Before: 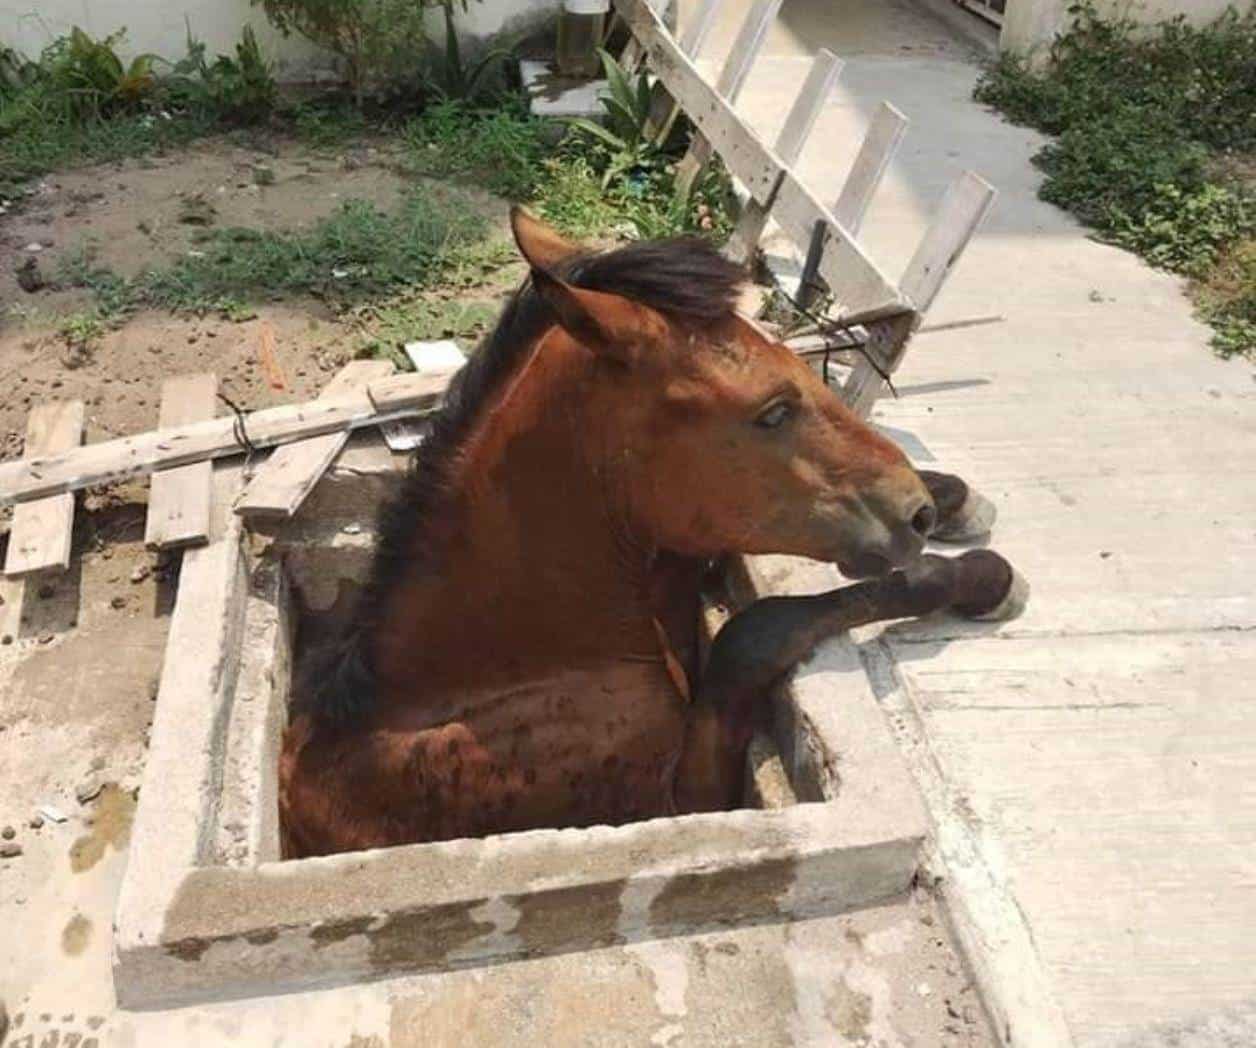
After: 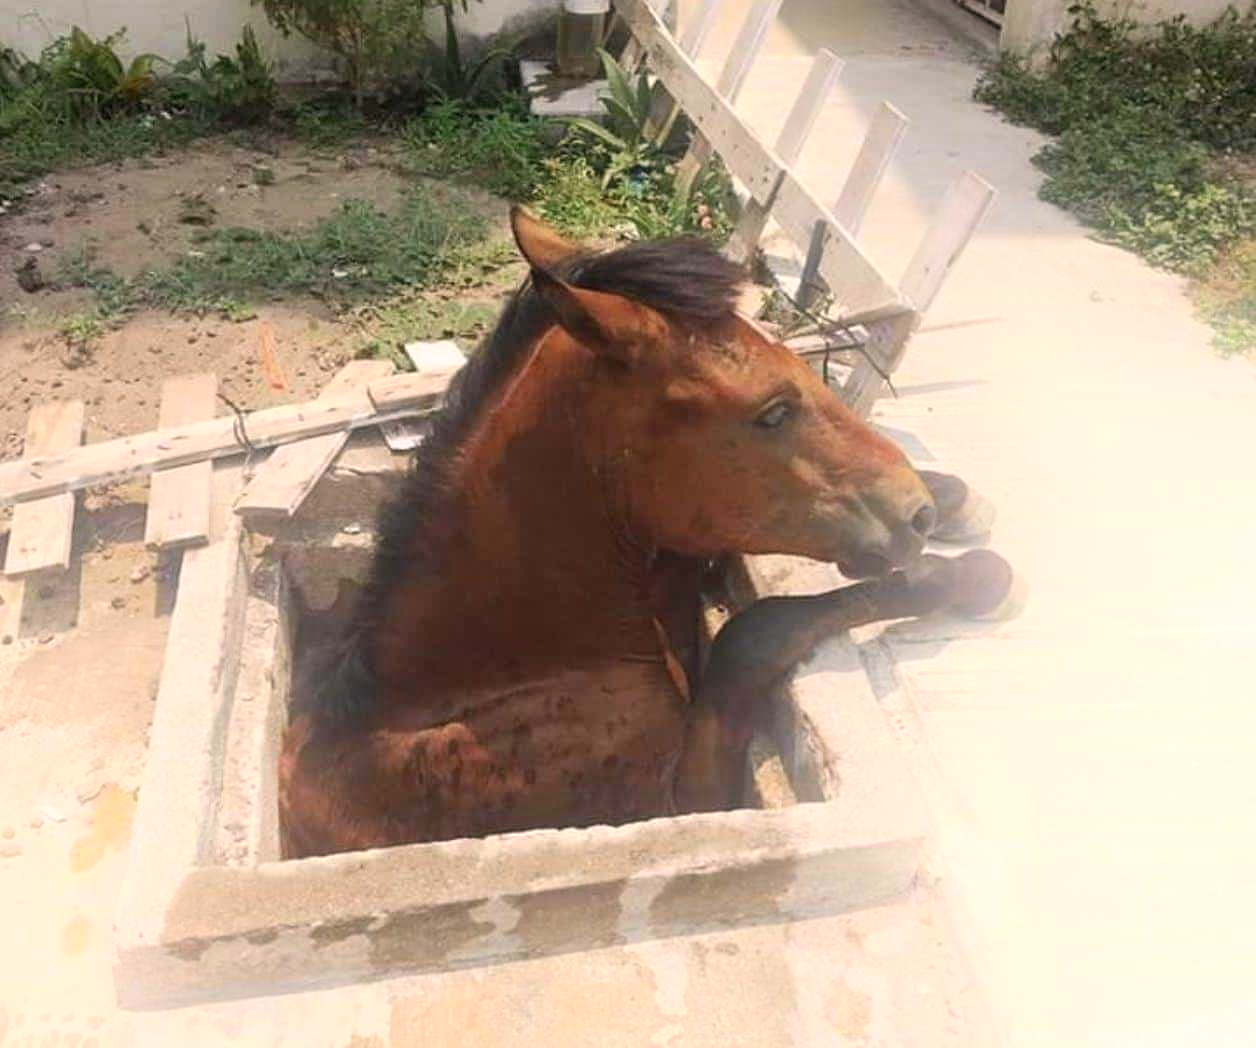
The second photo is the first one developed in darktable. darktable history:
sharpen: amount 0.2
color correction: highlights a* 5.81, highlights b* 4.84
bloom: on, module defaults
